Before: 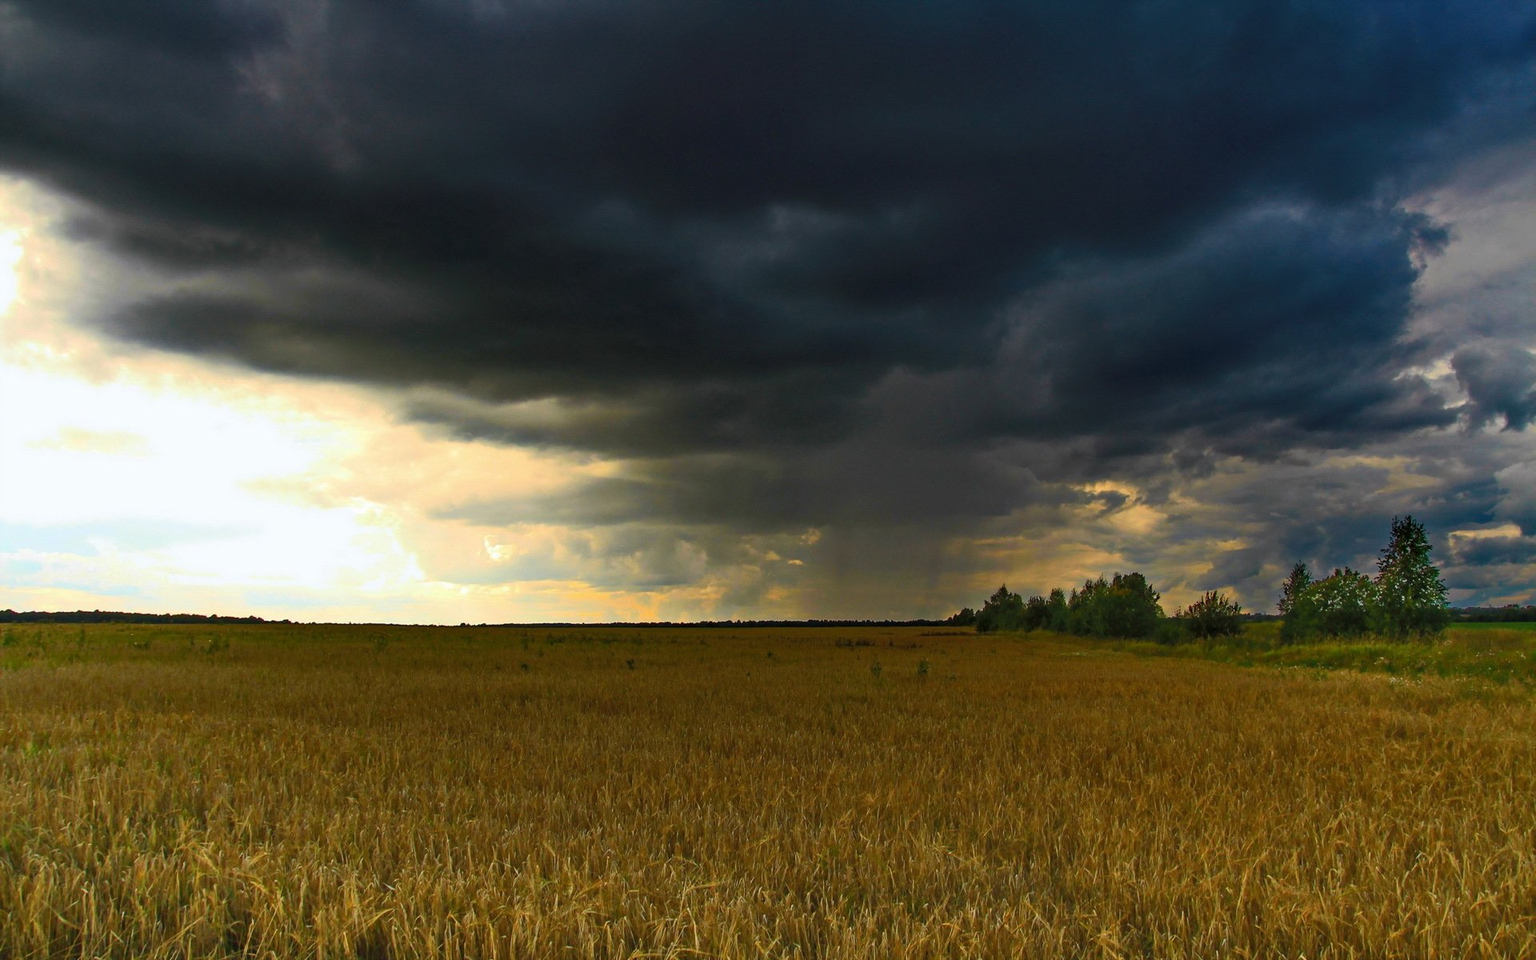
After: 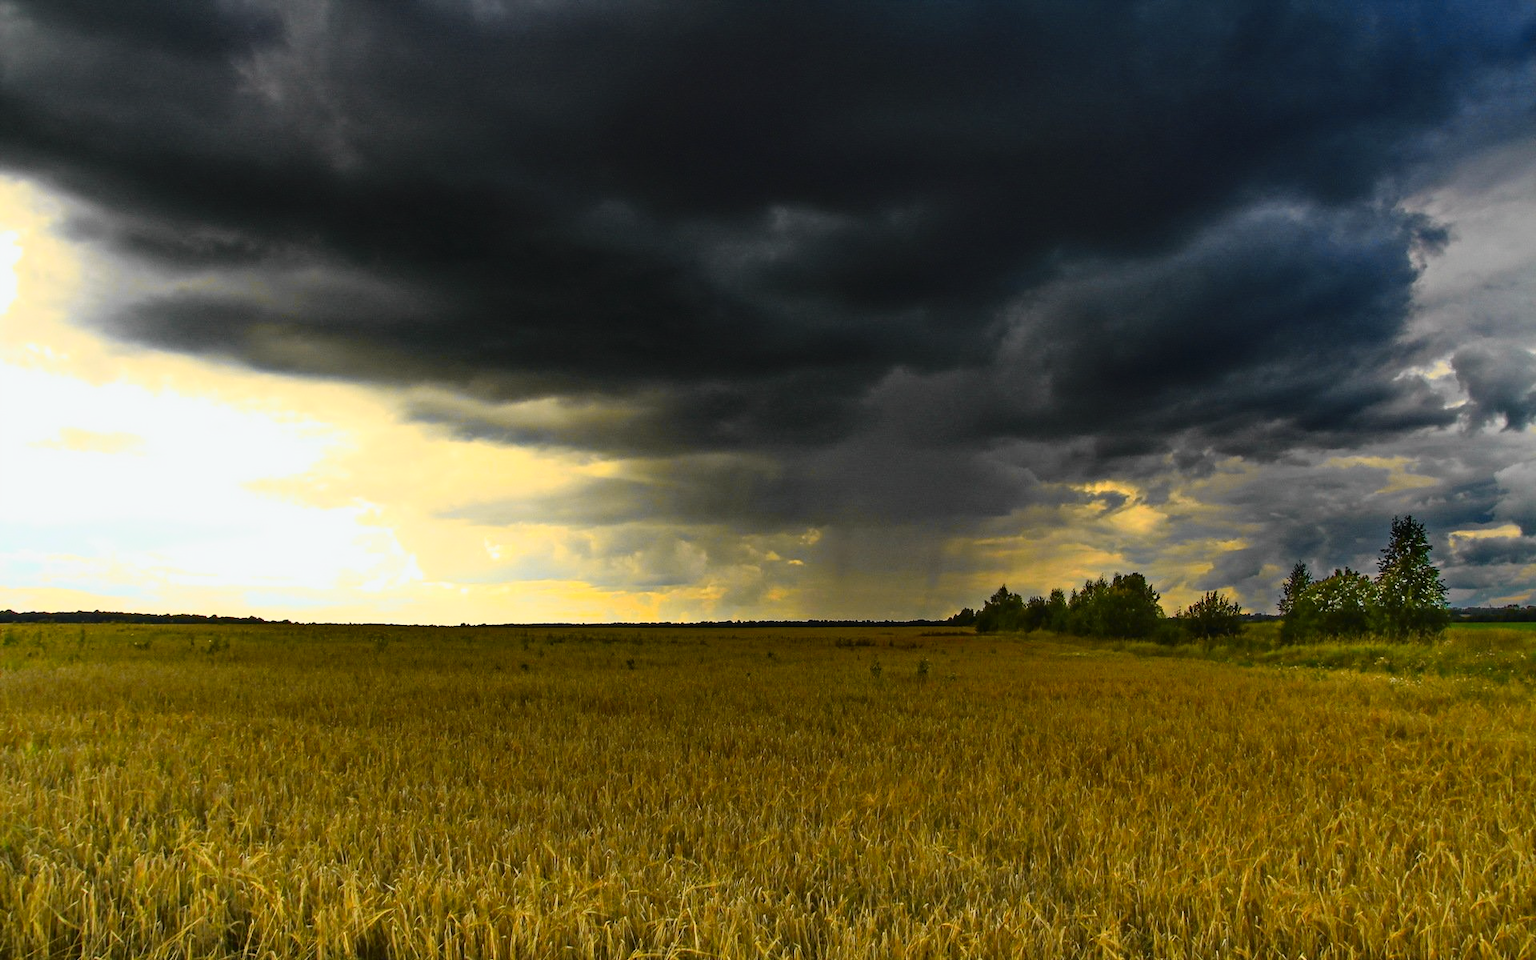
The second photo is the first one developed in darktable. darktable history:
tone curve: curves: ch0 [(0, 0.013) (0.129, 0.1) (0.327, 0.382) (0.489, 0.573) (0.66, 0.748) (0.858, 0.926) (1, 0.977)]; ch1 [(0, 0) (0.353, 0.344) (0.45, 0.46) (0.498, 0.498) (0.521, 0.512) (0.563, 0.559) (0.592, 0.585) (0.647, 0.68) (1, 1)]; ch2 [(0, 0) (0.333, 0.346) (0.375, 0.375) (0.427, 0.44) (0.476, 0.492) (0.511, 0.508) (0.528, 0.533) (0.579, 0.61) (0.612, 0.644) (0.66, 0.715) (1, 1)], color space Lab, independent channels, preserve colors none
